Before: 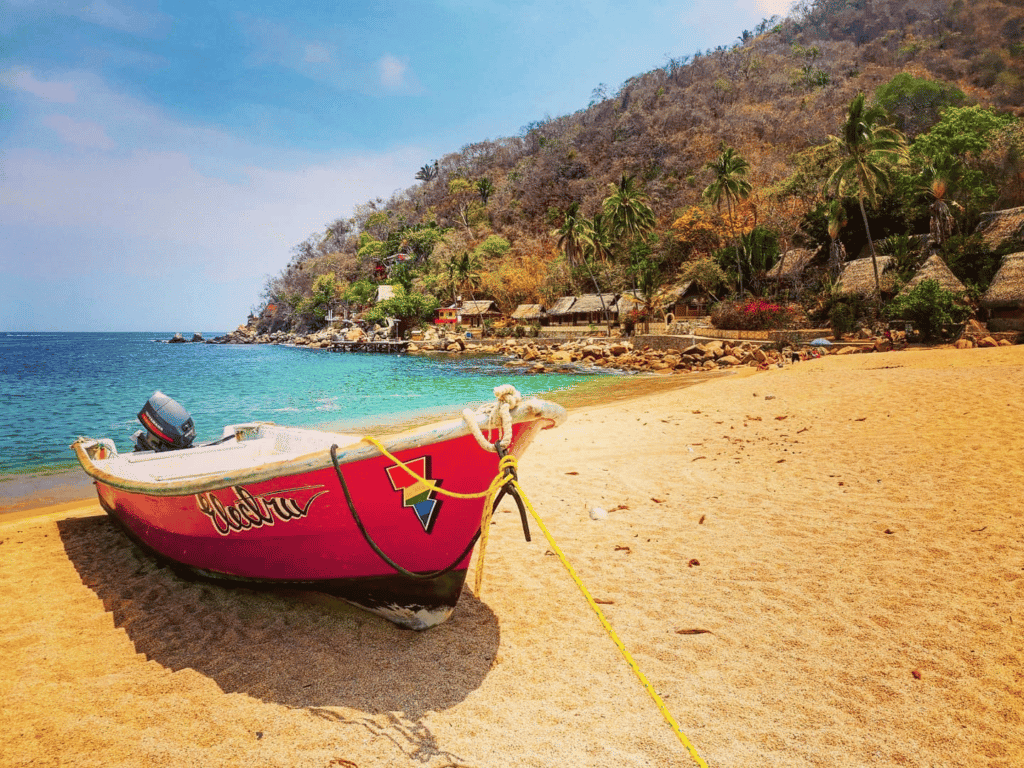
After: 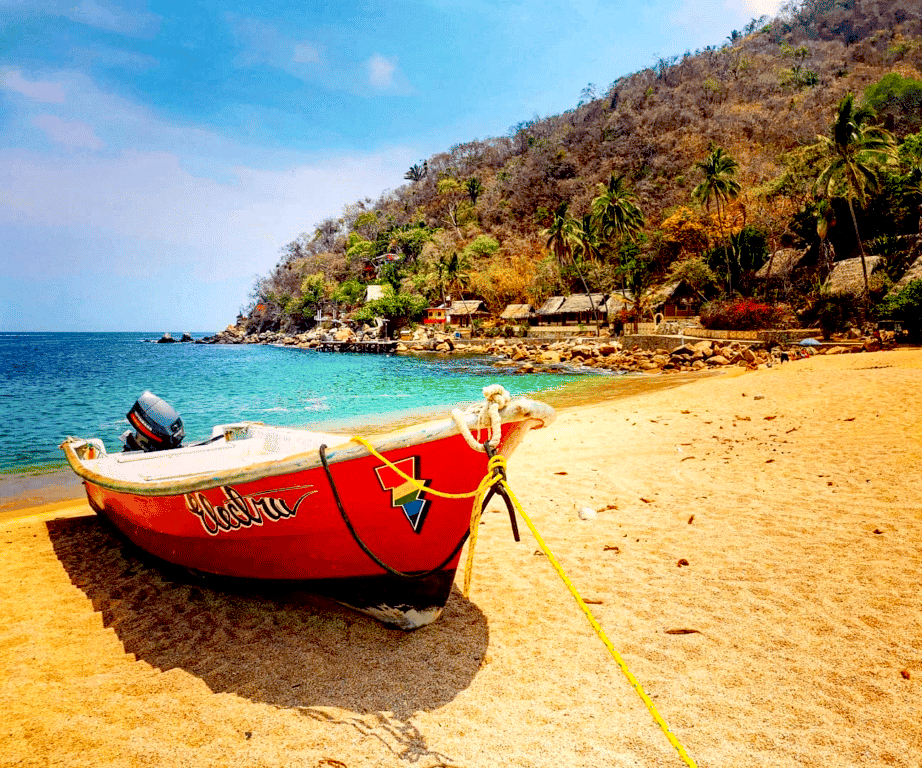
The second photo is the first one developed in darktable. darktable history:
haze removal: adaptive false
exposure: black level correction 0.031, exposure 0.304 EV, compensate highlight preservation false
crop and rotate: left 1.088%, right 8.807%
